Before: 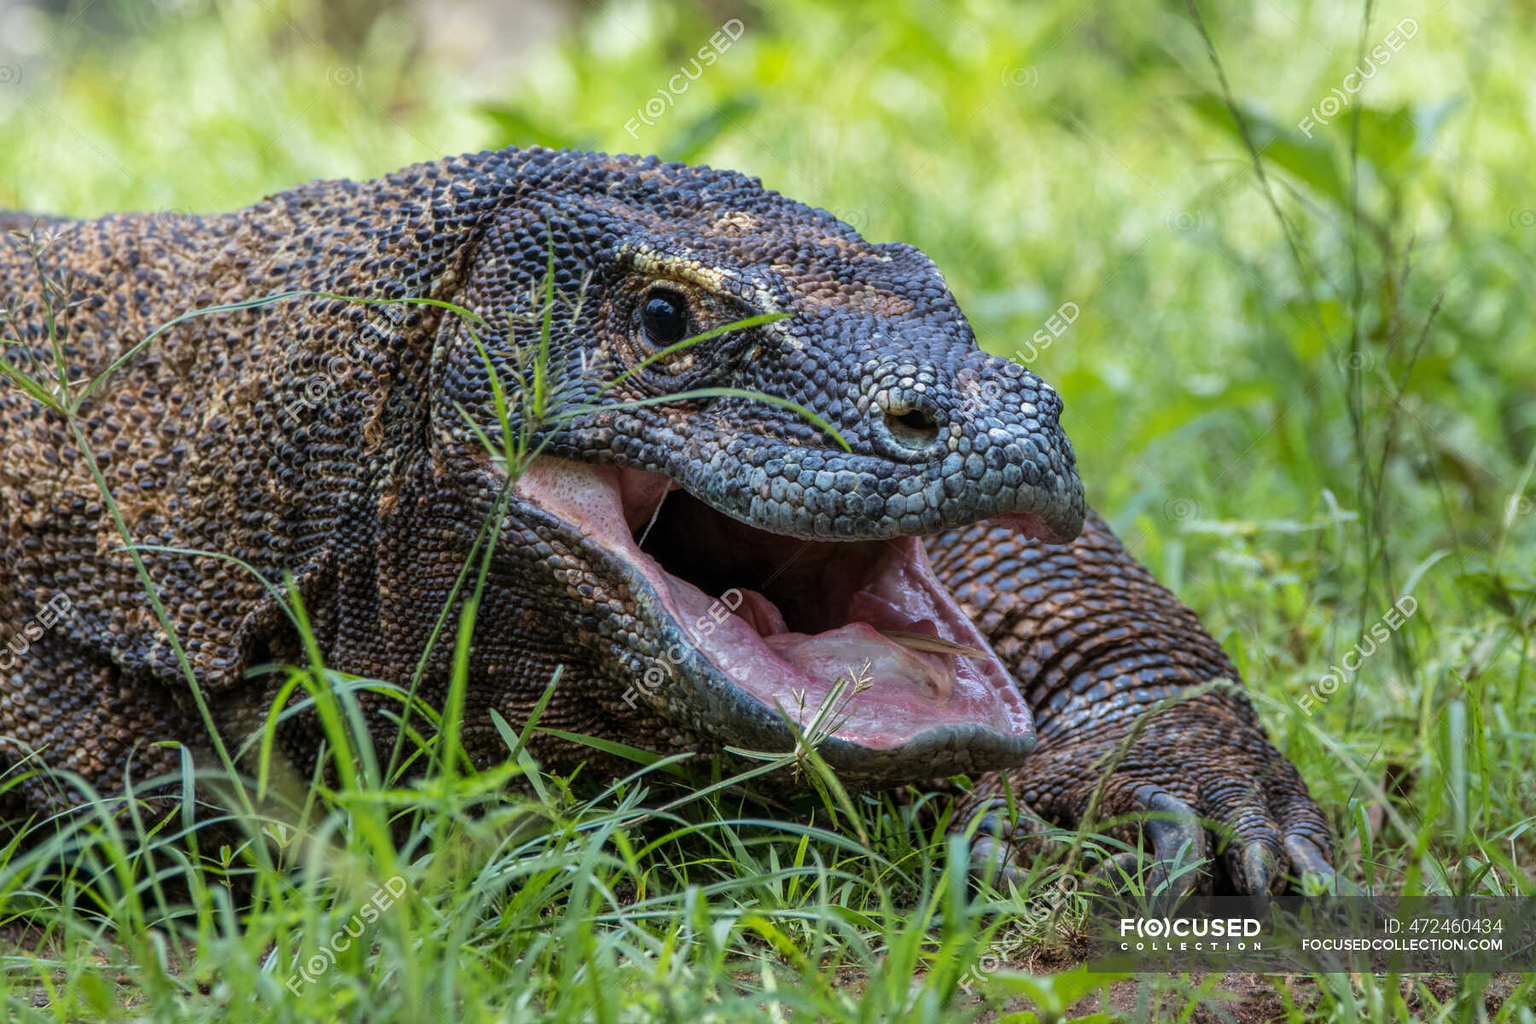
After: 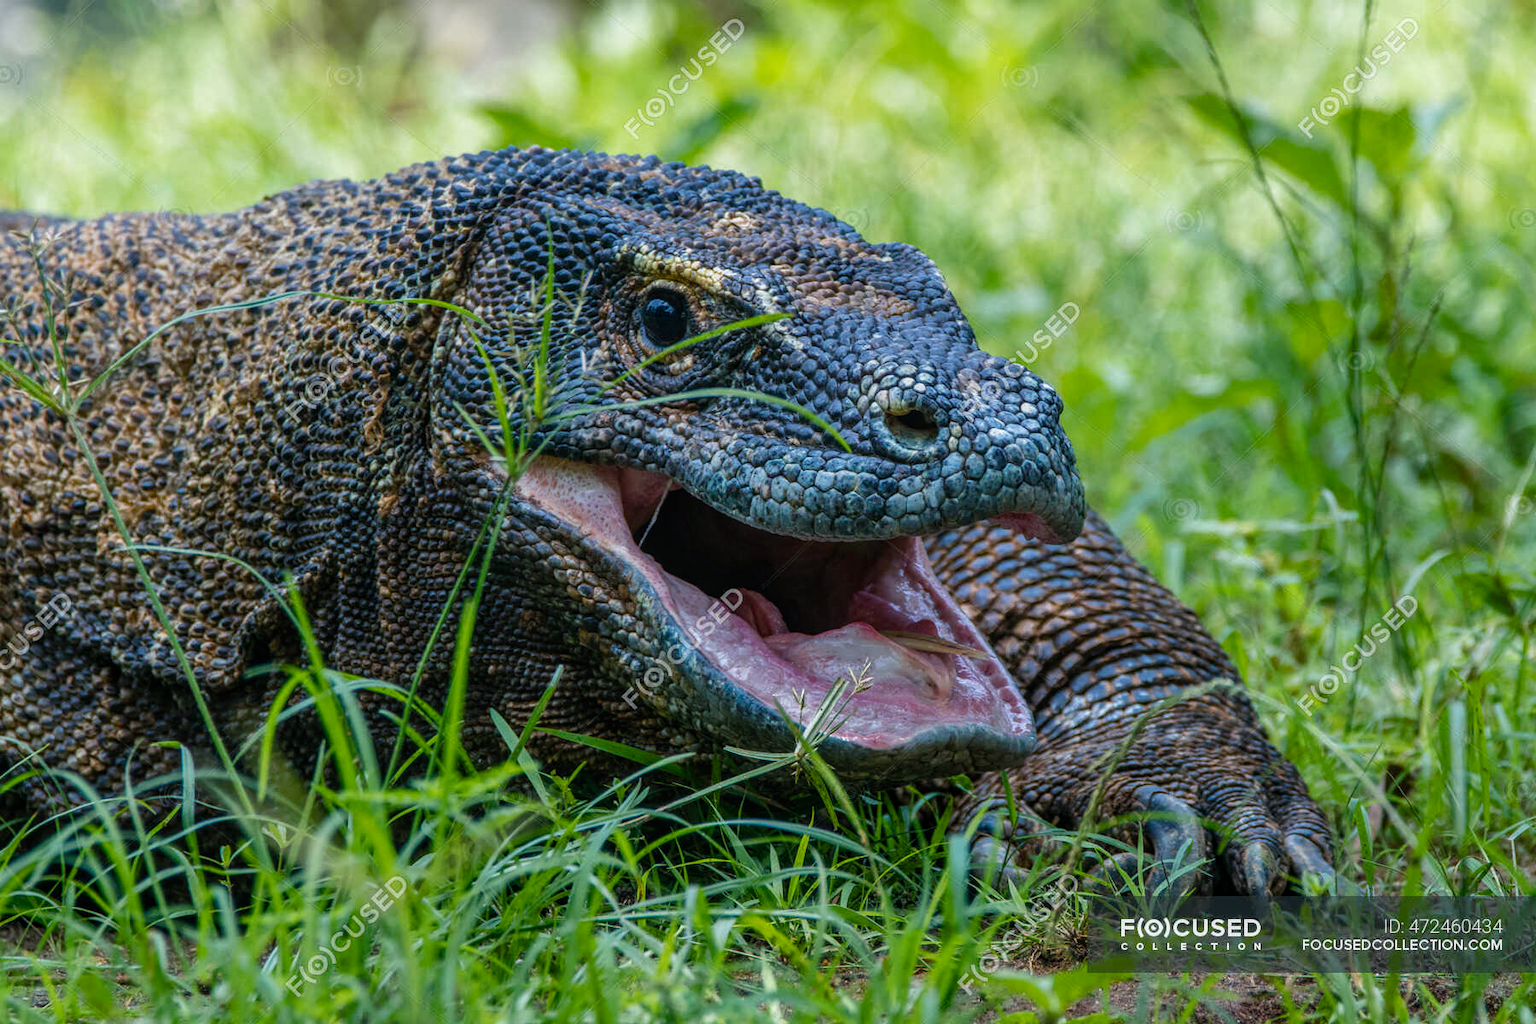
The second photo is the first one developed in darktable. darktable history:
color balance rgb: power › luminance -7.88%, power › chroma 1.106%, power › hue 215.88°, perceptual saturation grading › global saturation 34.807%, perceptual saturation grading › highlights -29.816%, perceptual saturation grading › shadows 35.992%
local contrast: detail 110%
contrast brightness saturation: saturation -0.065
